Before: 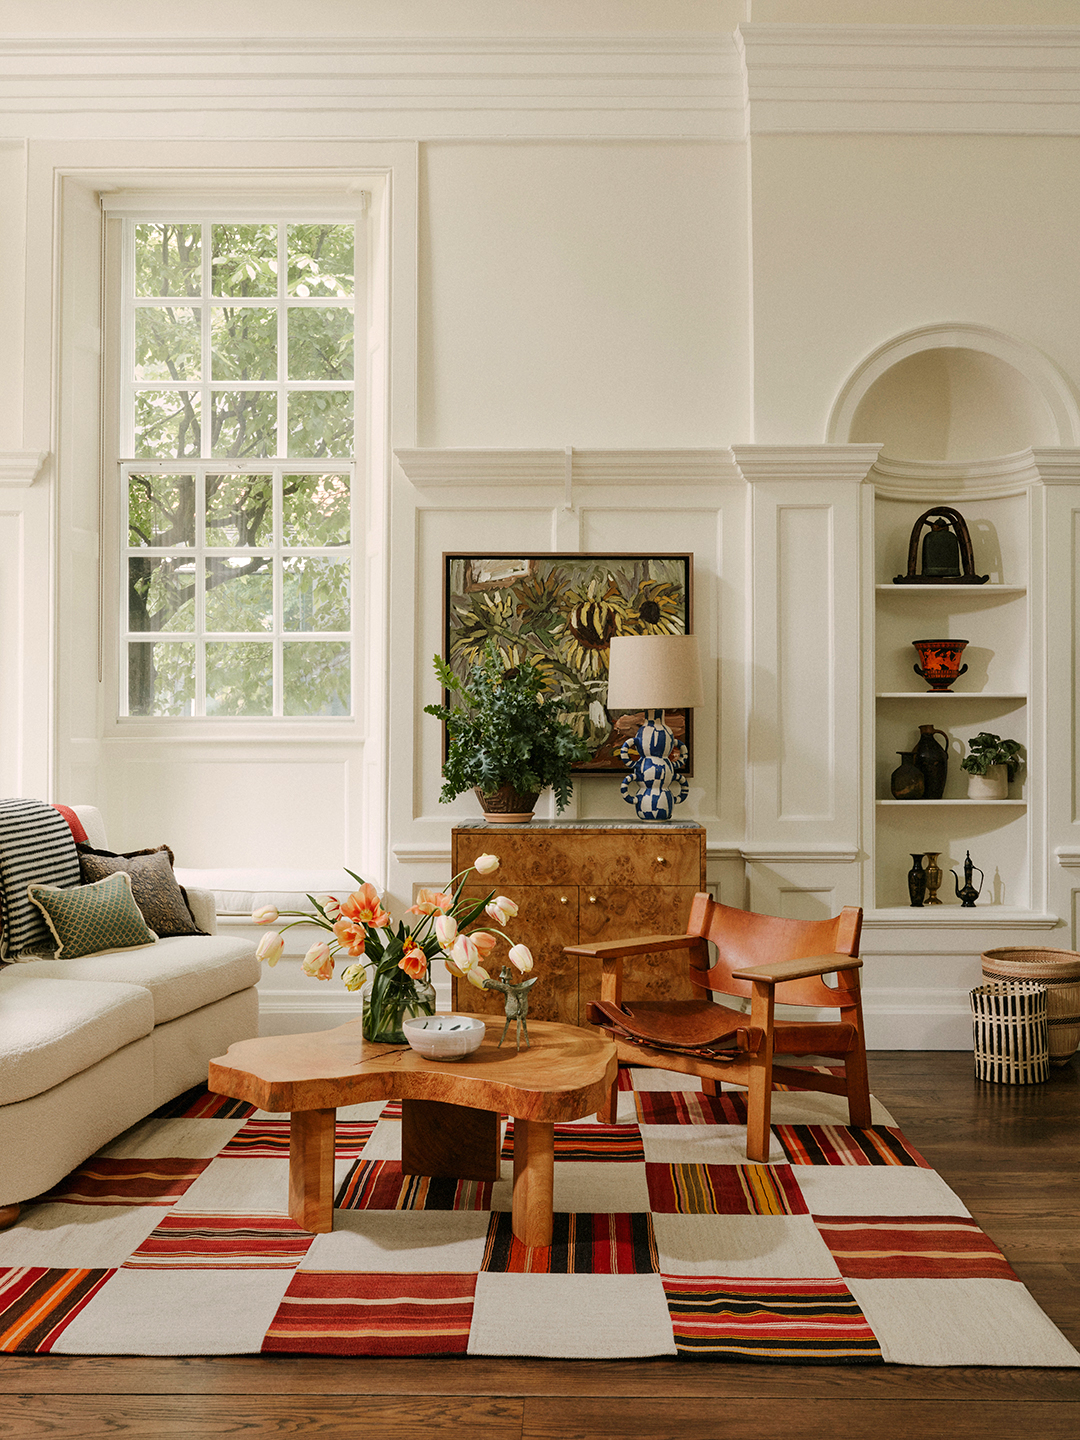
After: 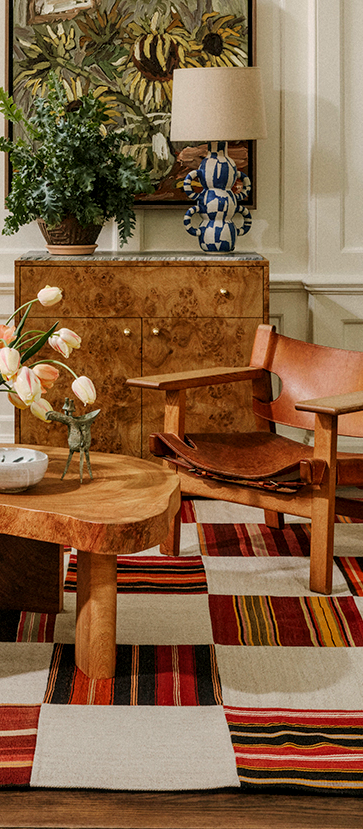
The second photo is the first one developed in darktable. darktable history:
crop: left 40.466%, top 39.456%, right 25.858%, bottom 2.937%
levels: mode automatic, levels [0.072, 0.414, 0.976]
local contrast: on, module defaults
